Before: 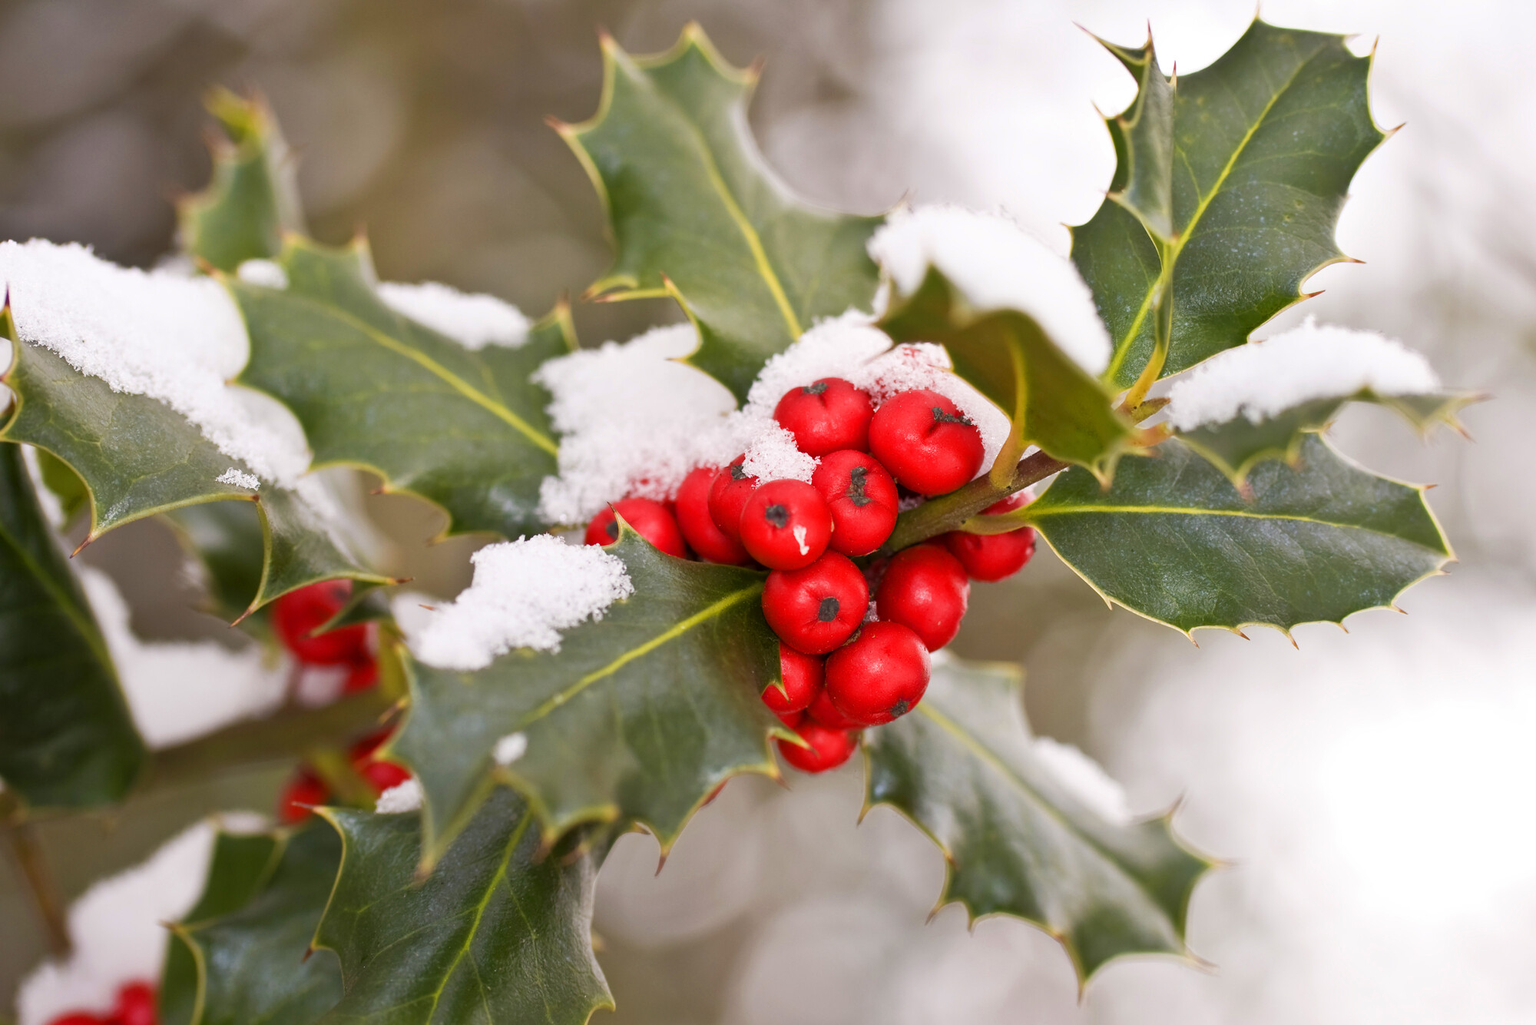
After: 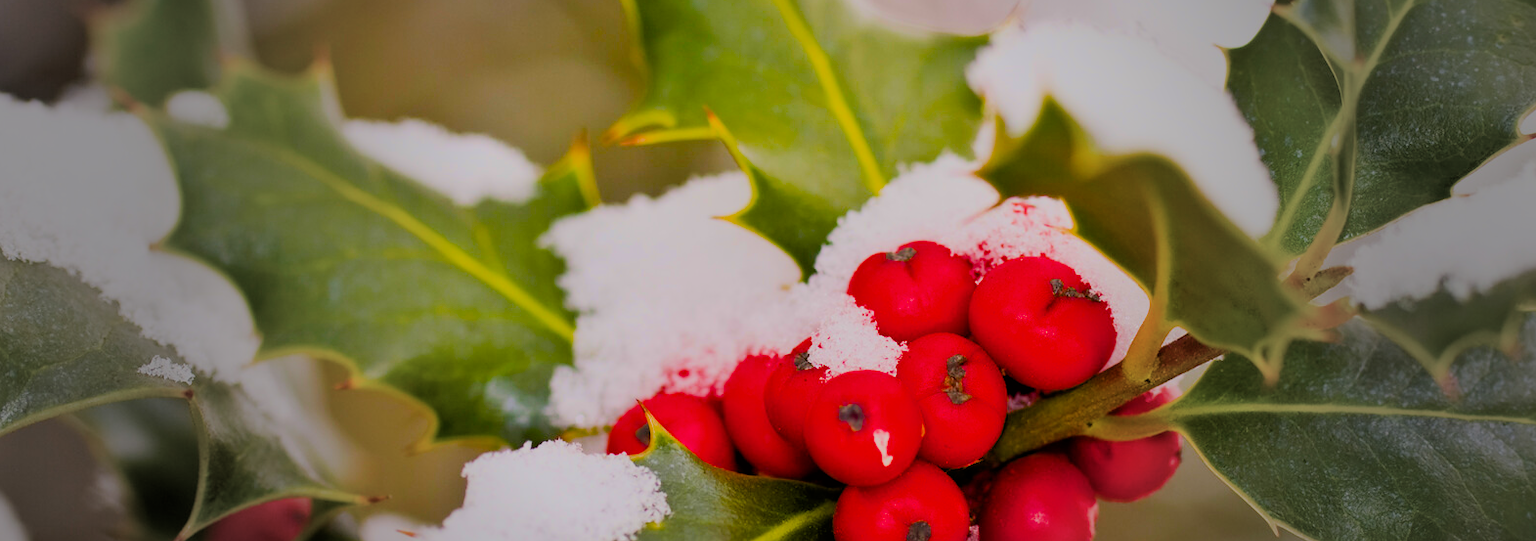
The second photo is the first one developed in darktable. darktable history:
filmic rgb: black relative exposure -6.15 EV, white relative exposure 6.96 EV, hardness 2.23, color science v6 (2022)
color balance rgb: linear chroma grading › global chroma 25%, perceptual saturation grading › global saturation 50%
crop: left 7.036%, top 18.398%, right 14.379%, bottom 40.043%
color zones: curves: ch1 [(0, 0.525) (0.143, 0.556) (0.286, 0.52) (0.429, 0.5) (0.571, 0.5) (0.714, 0.5) (0.857, 0.503) (1, 0.525)]
vignetting: fall-off start 40%, fall-off radius 40%
